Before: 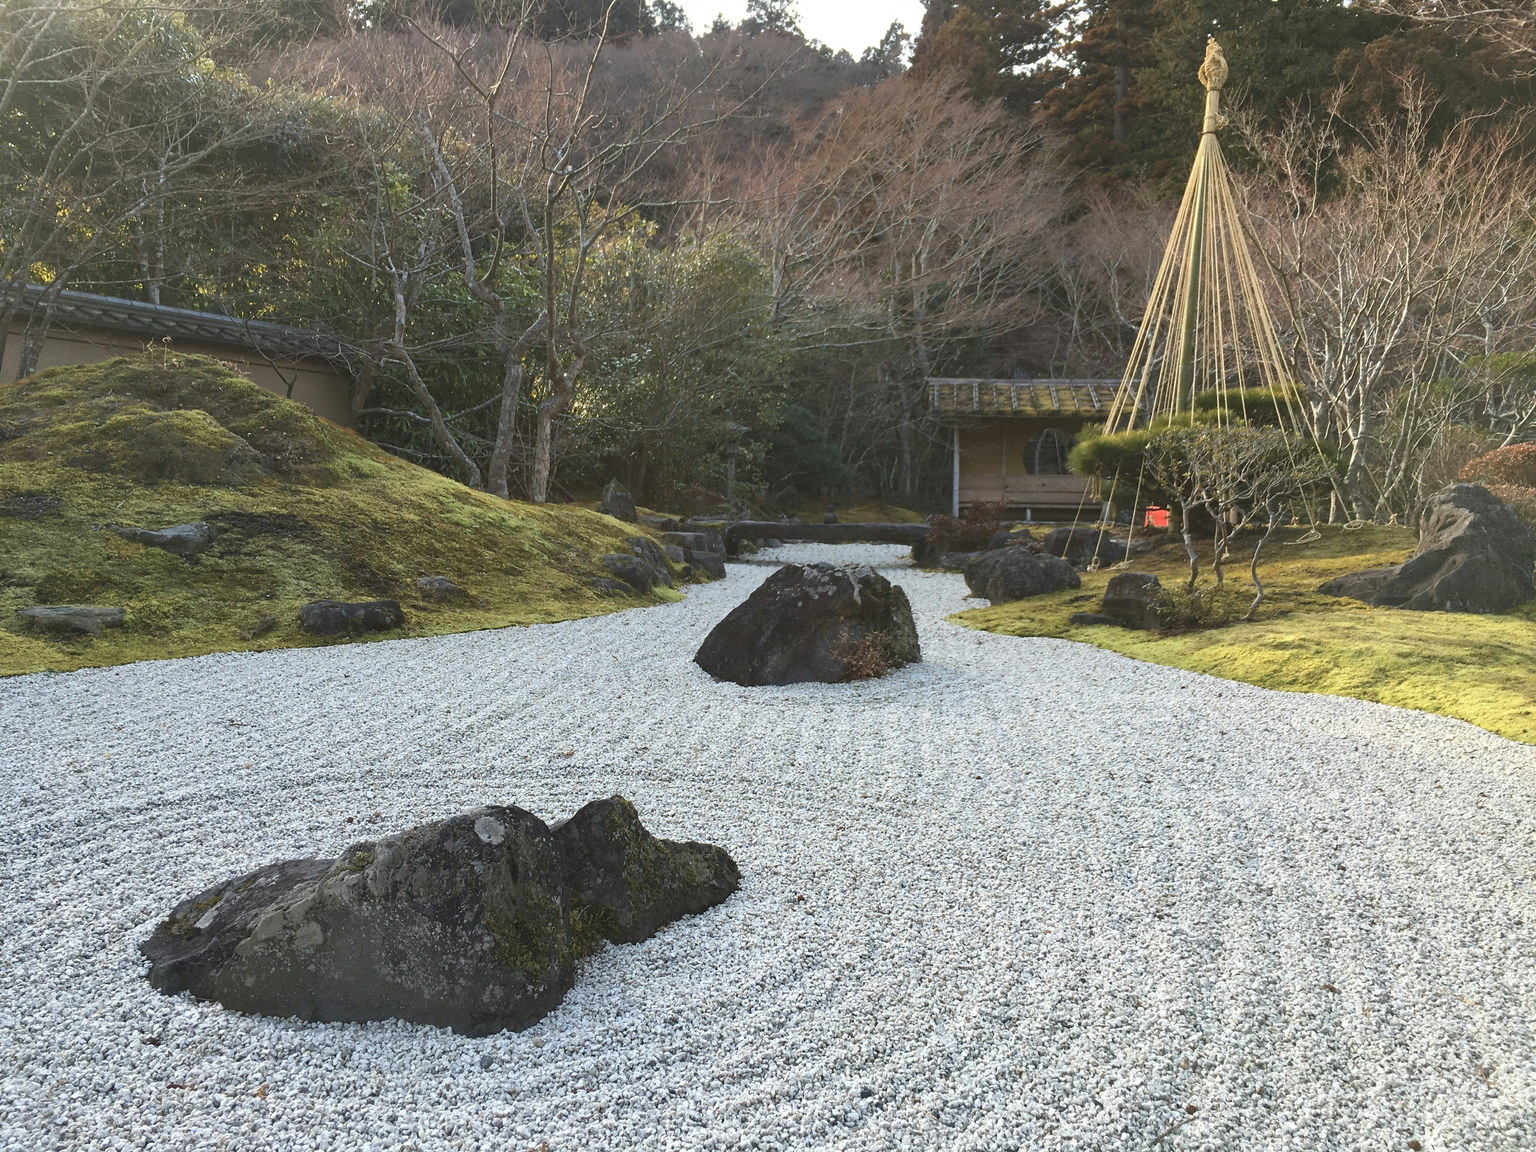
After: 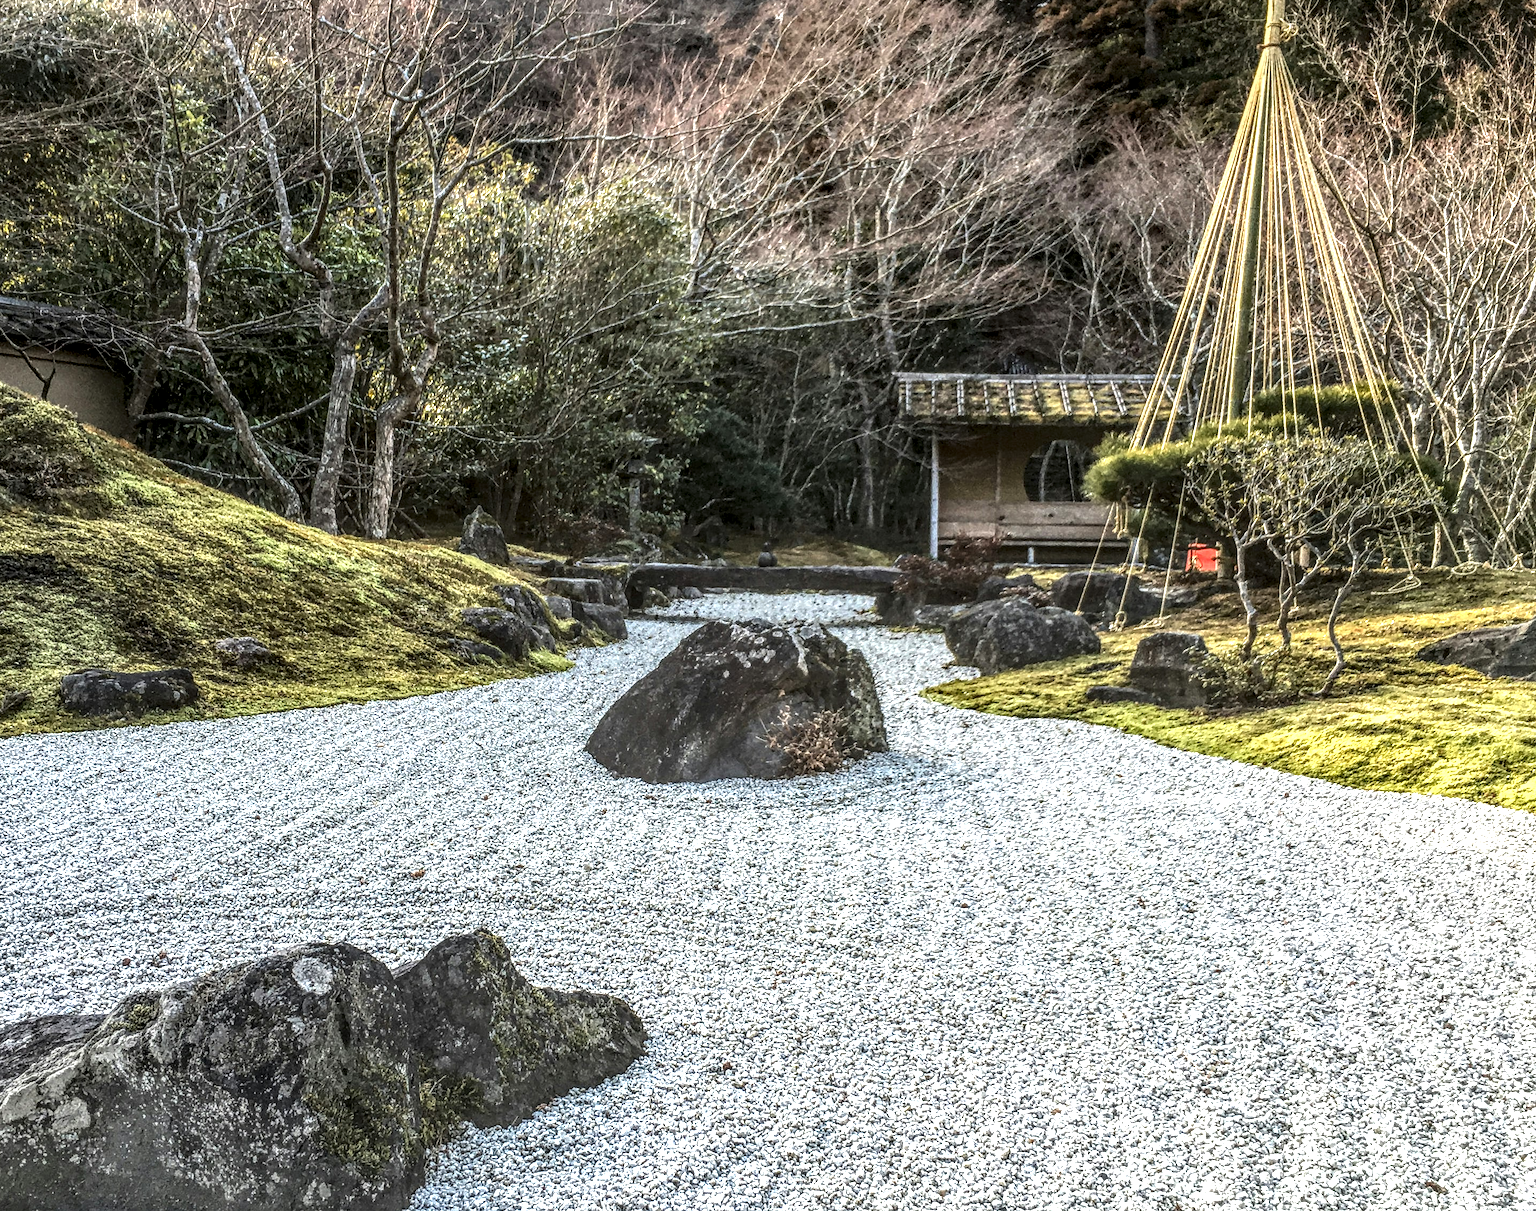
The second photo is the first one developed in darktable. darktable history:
tone equalizer: -8 EV -0.789 EV, -7 EV -0.705 EV, -6 EV -0.632 EV, -5 EV -0.392 EV, -3 EV 0.382 EV, -2 EV 0.6 EV, -1 EV 0.694 EV, +0 EV 0.773 EV, edges refinement/feathering 500, mask exposure compensation -1.57 EV, preserve details no
crop: left 16.643%, top 8.585%, right 8.375%, bottom 12.528%
local contrast: highlights 4%, shadows 3%, detail 298%, midtone range 0.304
contrast brightness saturation: contrast 0.042, saturation 0.163
